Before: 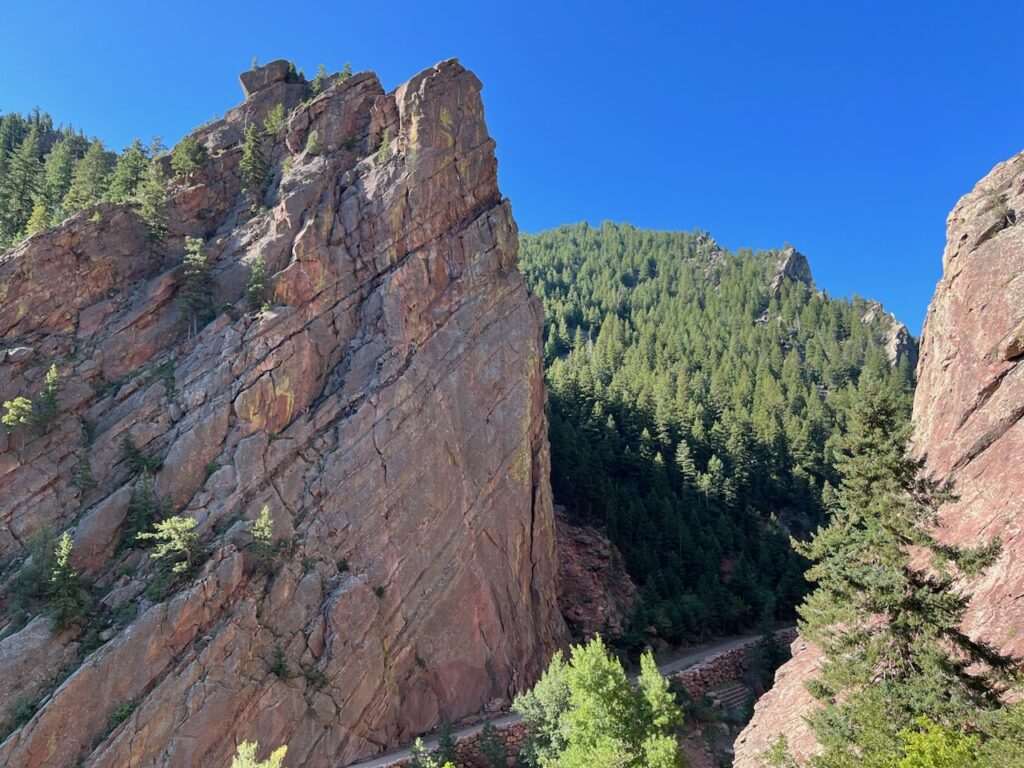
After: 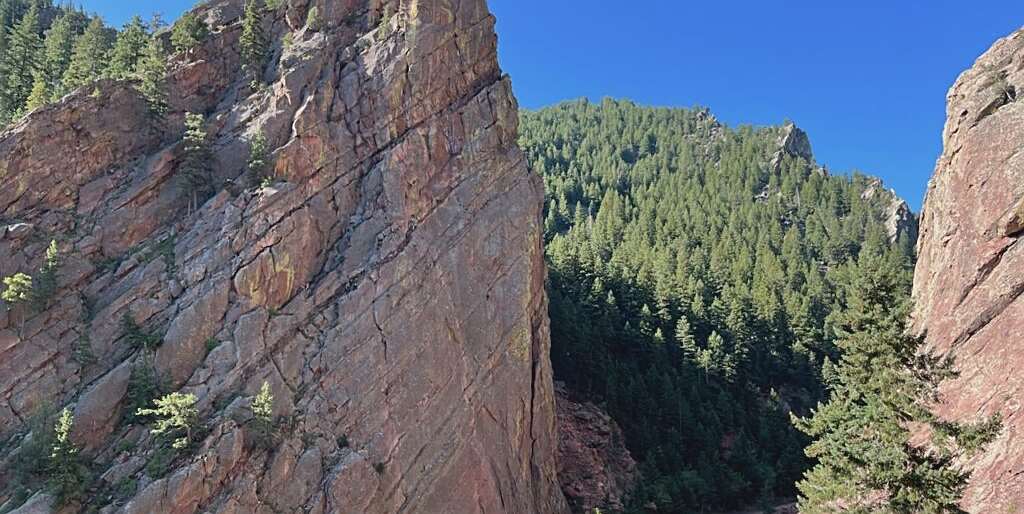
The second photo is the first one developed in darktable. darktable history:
contrast brightness saturation: contrast -0.093, saturation -0.096
sharpen: on, module defaults
crop: top 16.259%, bottom 16.771%
